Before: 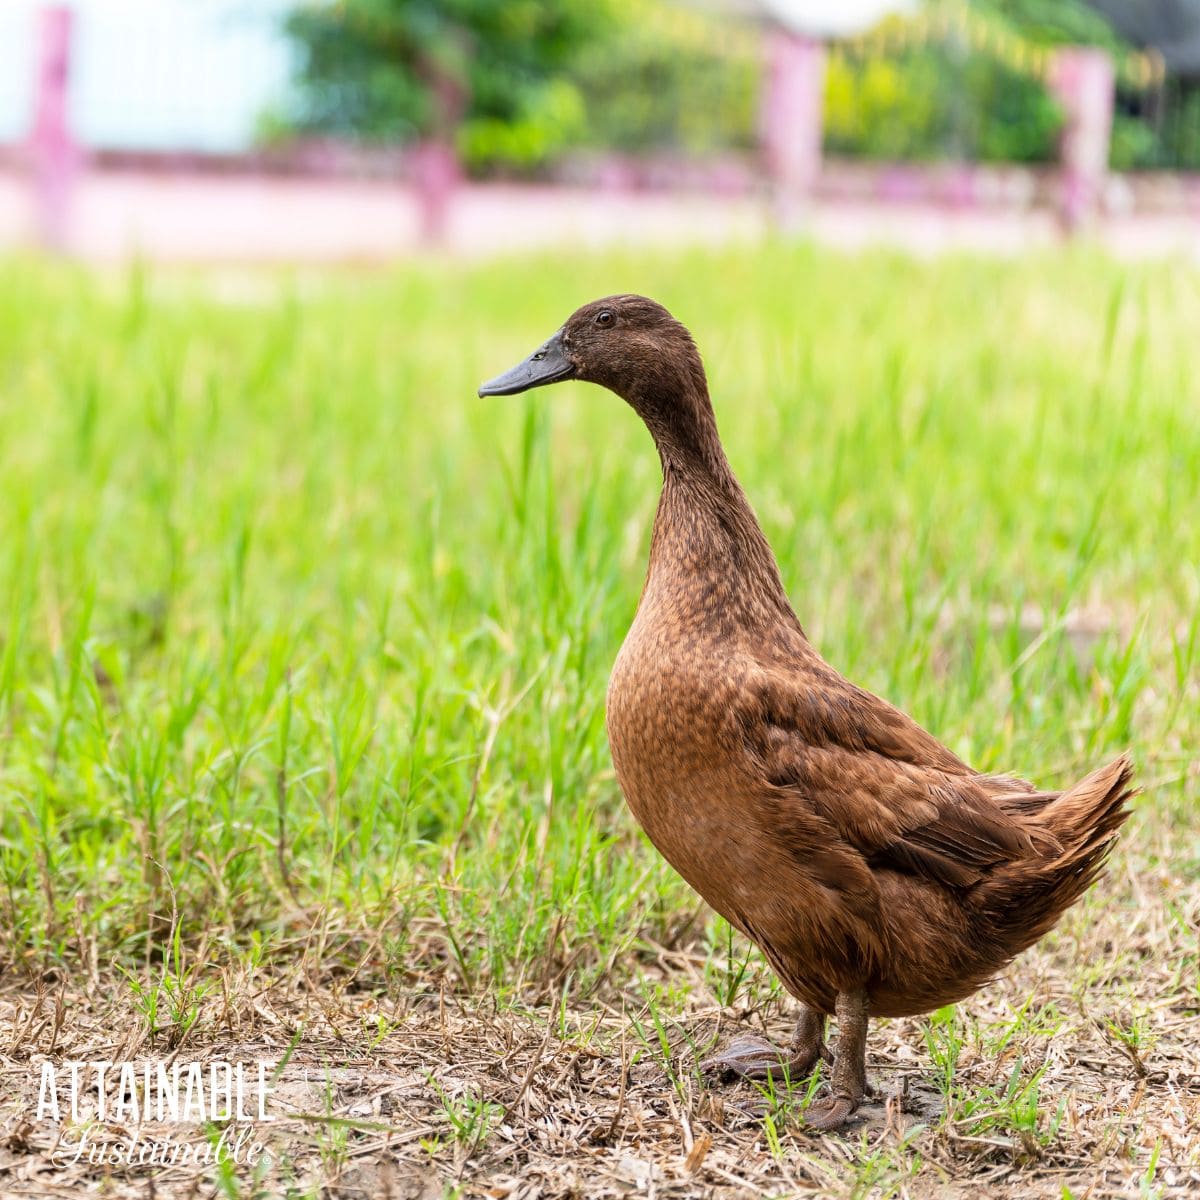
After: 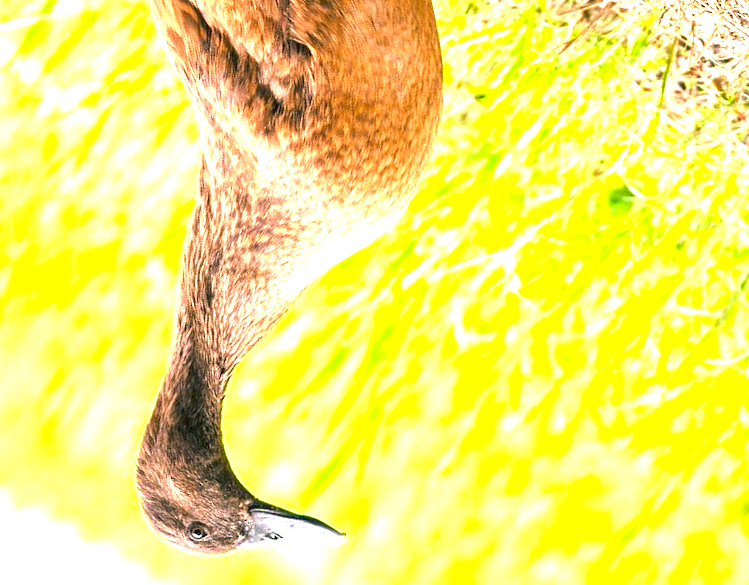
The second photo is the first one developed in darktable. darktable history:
exposure: exposure 1.999 EV, compensate highlight preservation false
color balance rgb: shadows lift › luminance -29.005%, shadows lift › chroma 10.293%, shadows lift › hue 227.98°, highlights gain › chroma 0.216%, highlights gain › hue 329.74°, perceptual saturation grading › global saturation 17.71%
crop and rotate: angle 147.16°, left 9.196%, top 15.559%, right 4.486%, bottom 16.973%
